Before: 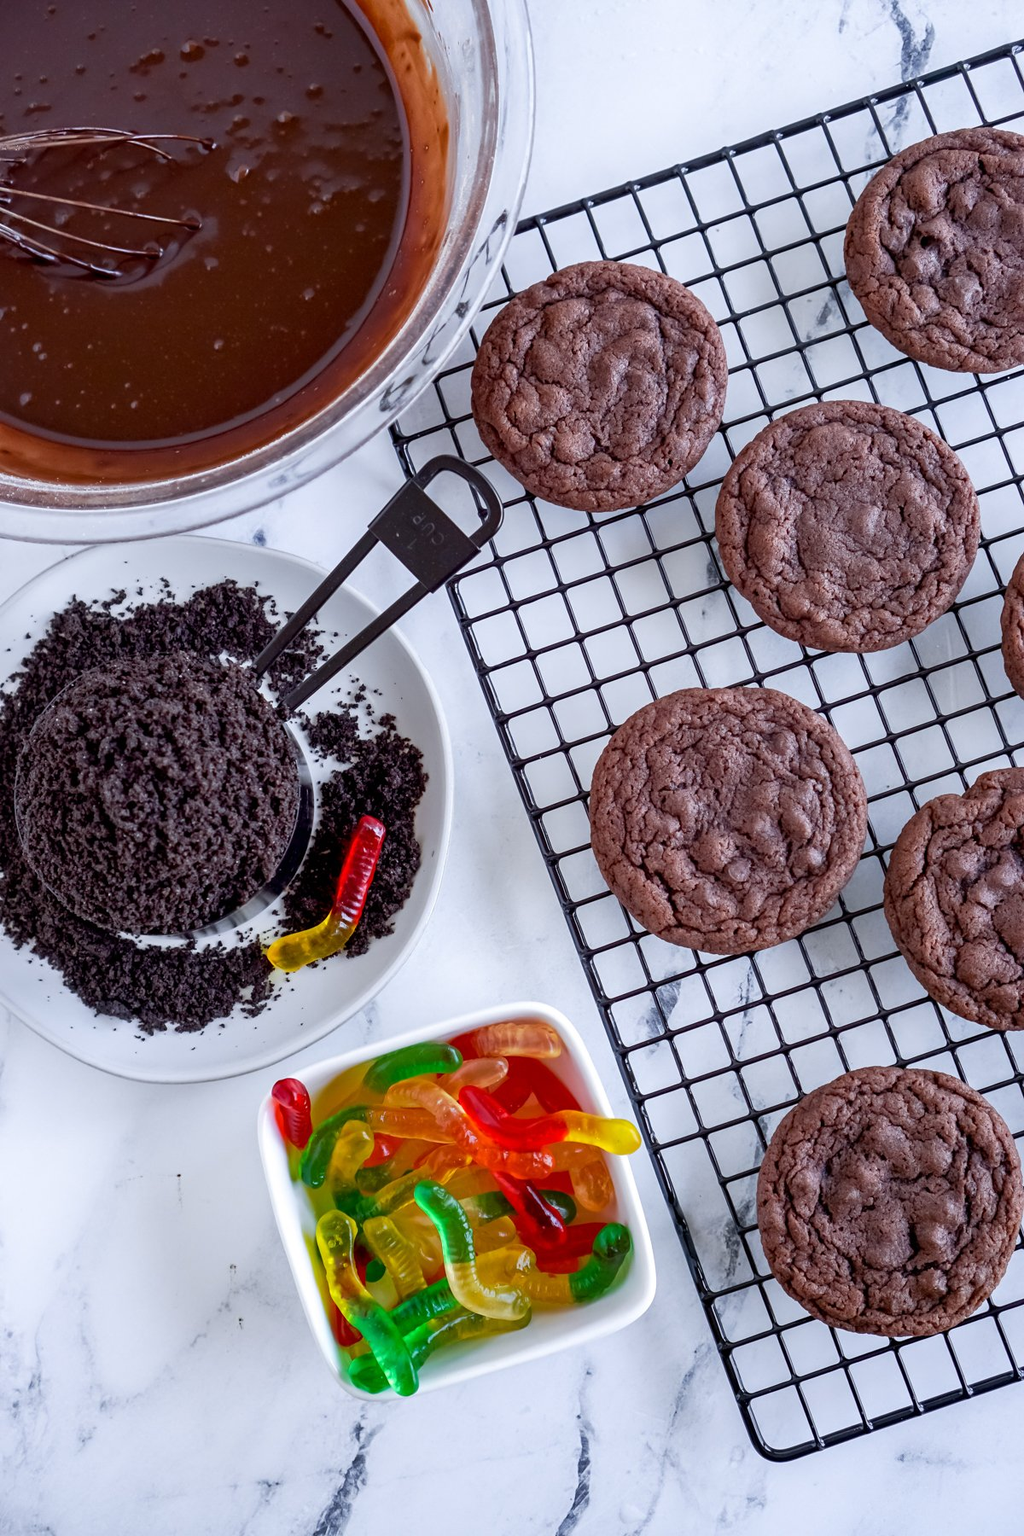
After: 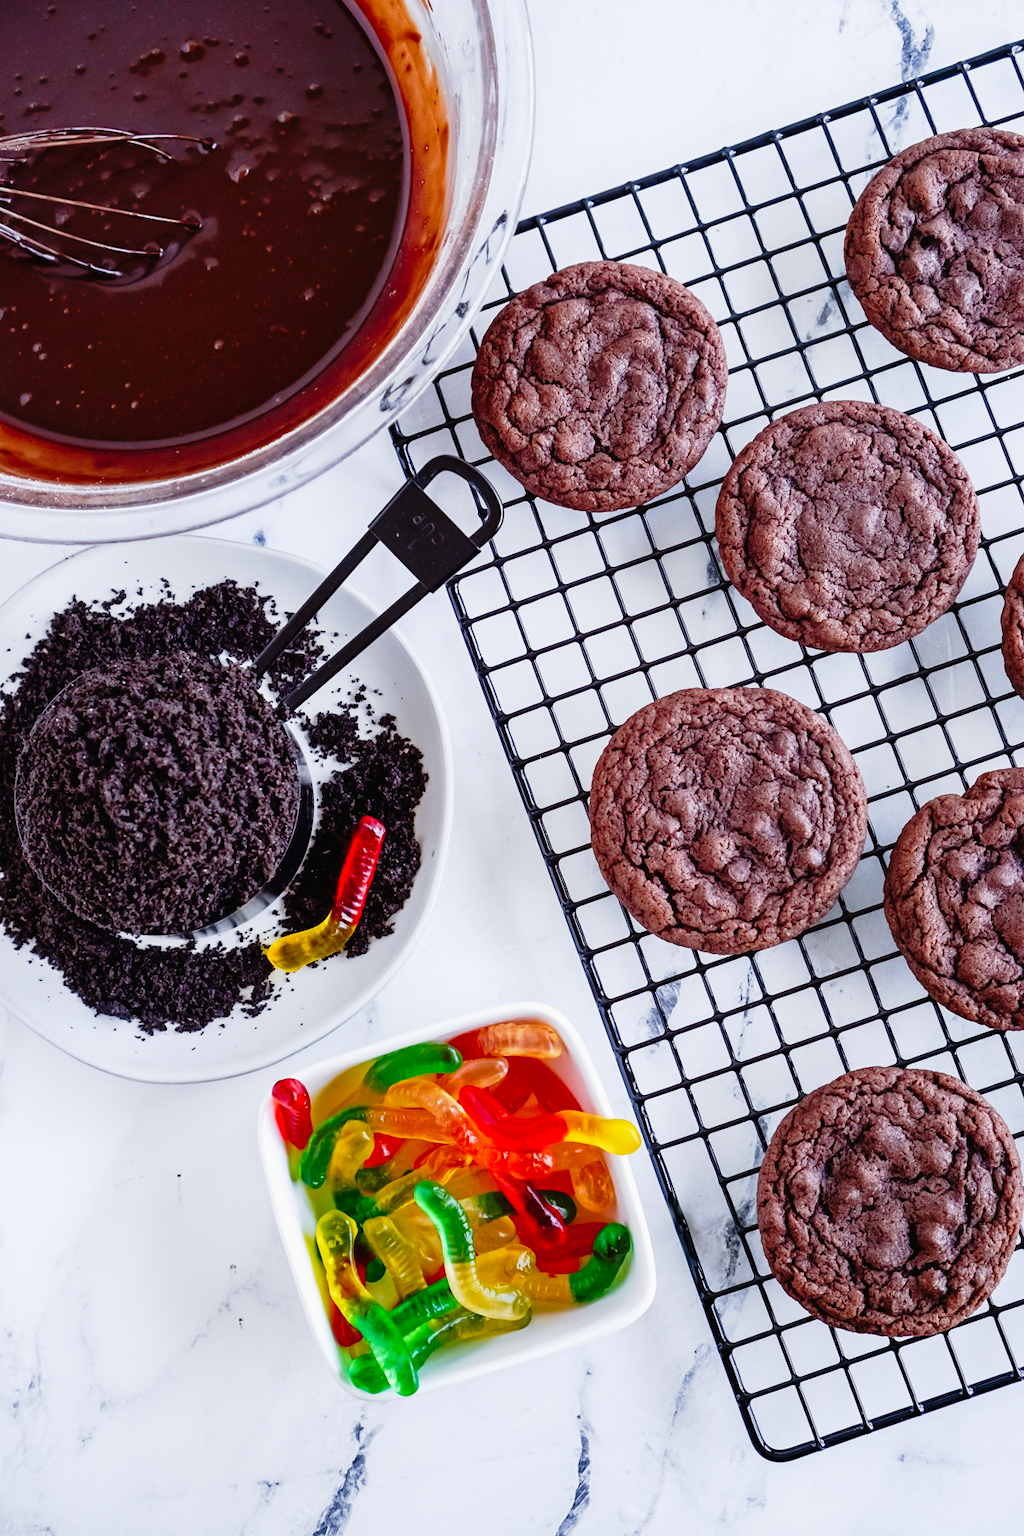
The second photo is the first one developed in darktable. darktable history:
tone curve: curves: ch0 [(0, 0.014) (0.17, 0.099) (0.392, 0.438) (0.725, 0.828) (0.872, 0.918) (1, 0.981)]; ch1 [(0, 0) (0.402, 0.36) (0.489, 0.491) (0.5, 0.503) (0.515, 0.52) (0.545, 0.574) (0.615, 0.662) (0.701, 0.725) (1, 1)]; ch2 [(0, 0) (0.42, 0.458) (0.485, 0.499) (0.503, 0.503) (0.531, 0.542) (0.561, 0.594) (0.644, 0.694) (0.717, 0.753) (1, 0.991)], preserve colors none
